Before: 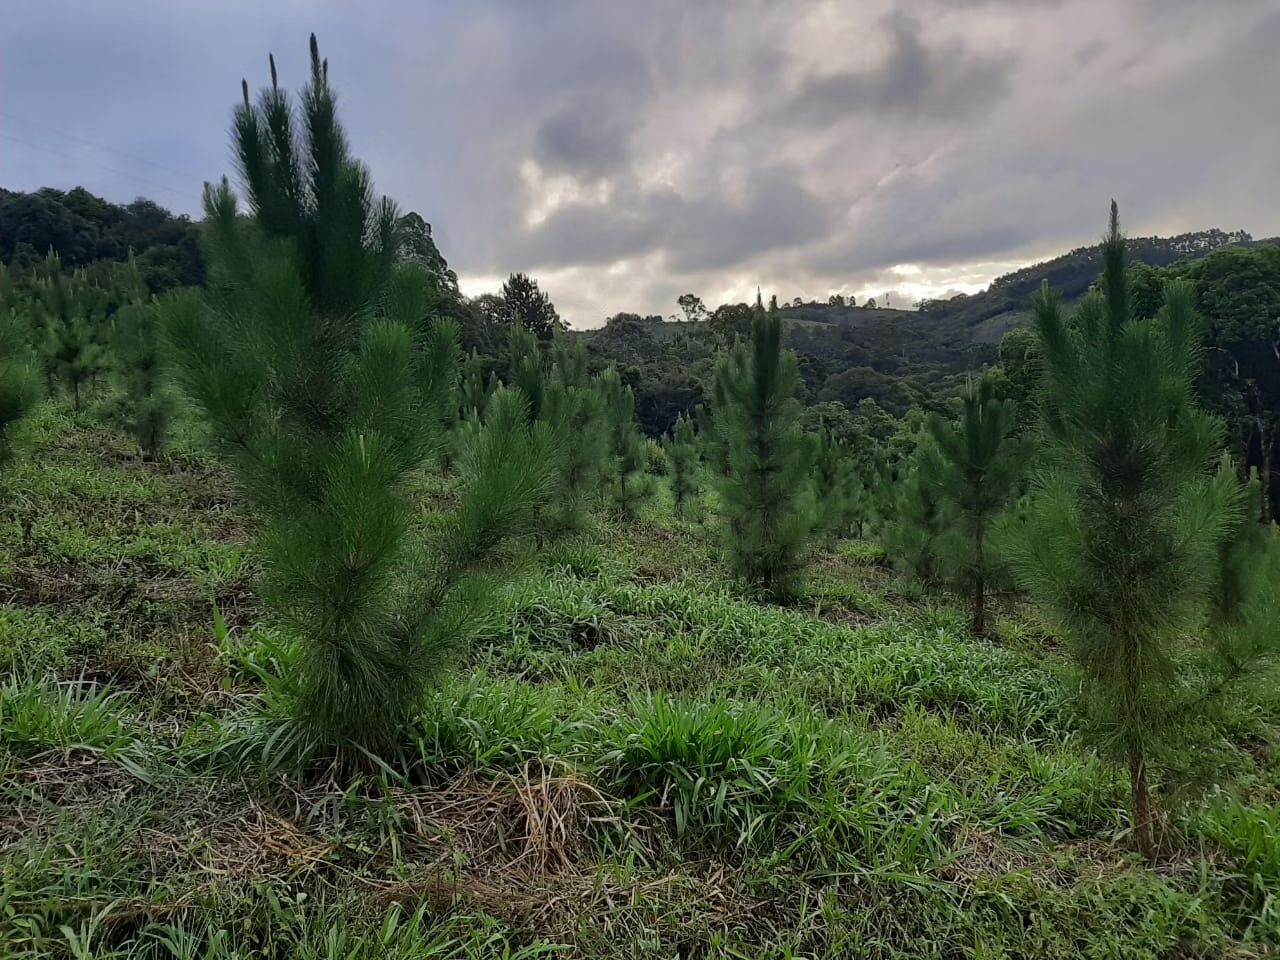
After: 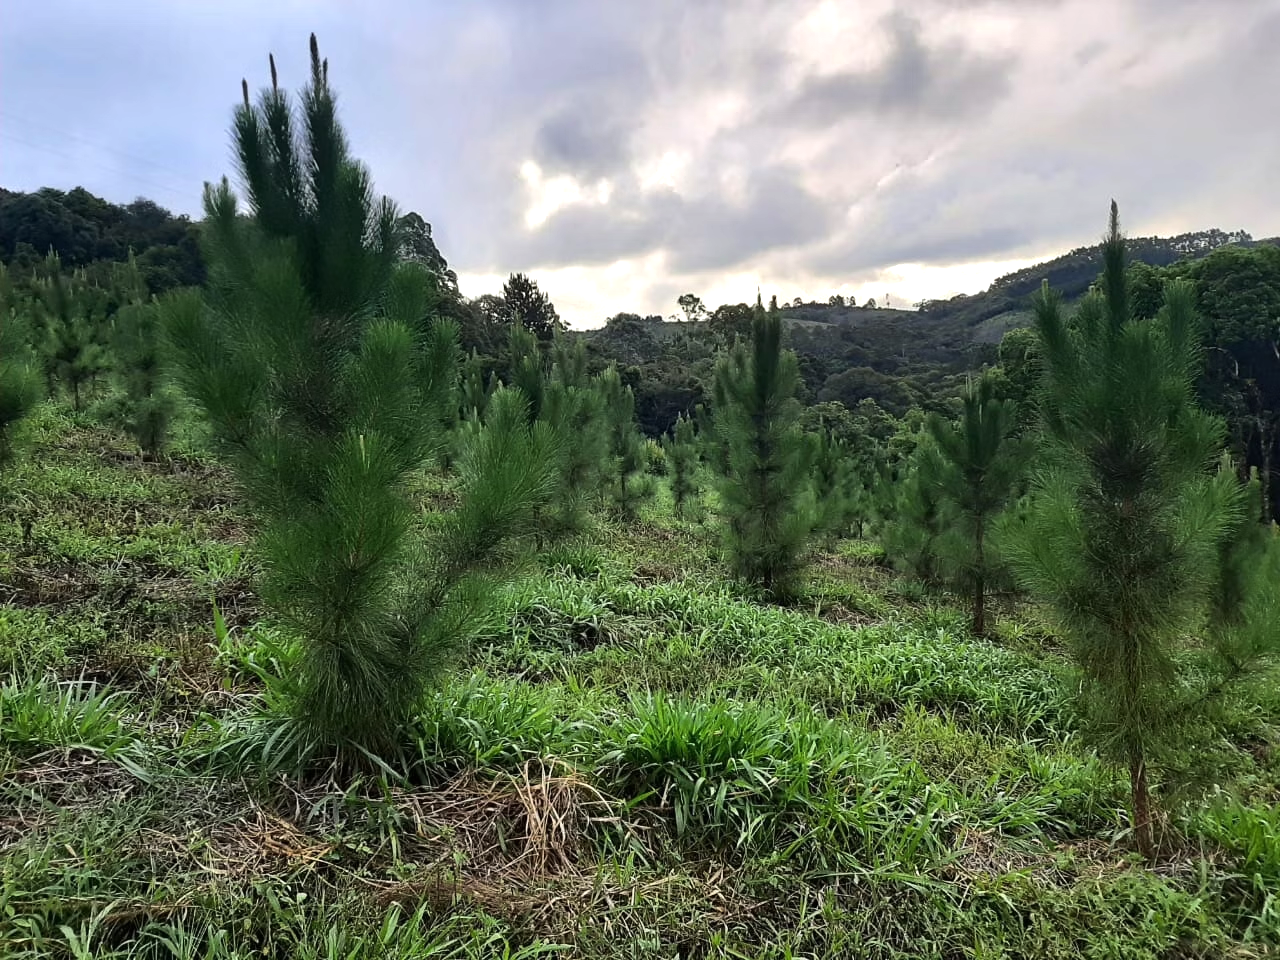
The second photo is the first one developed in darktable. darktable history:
exposure: black level correction 0, exposure 0.499 EV, compensate exposure bias true, compensate highlight preservation false
tone equalizer: -8 EV -0.42 EV, -7 EV -0.414 EV, -6 EV -0.321 EV, -5 EV -0.238 EV, -3 EV 0.235 EV, -2 EV 0.363 EV, -1 EV 0.366 EV, +0 EV 0.405 EV, edges refinement/feathering 500, mask exposure compensation -1.57 EV, preserve details no
